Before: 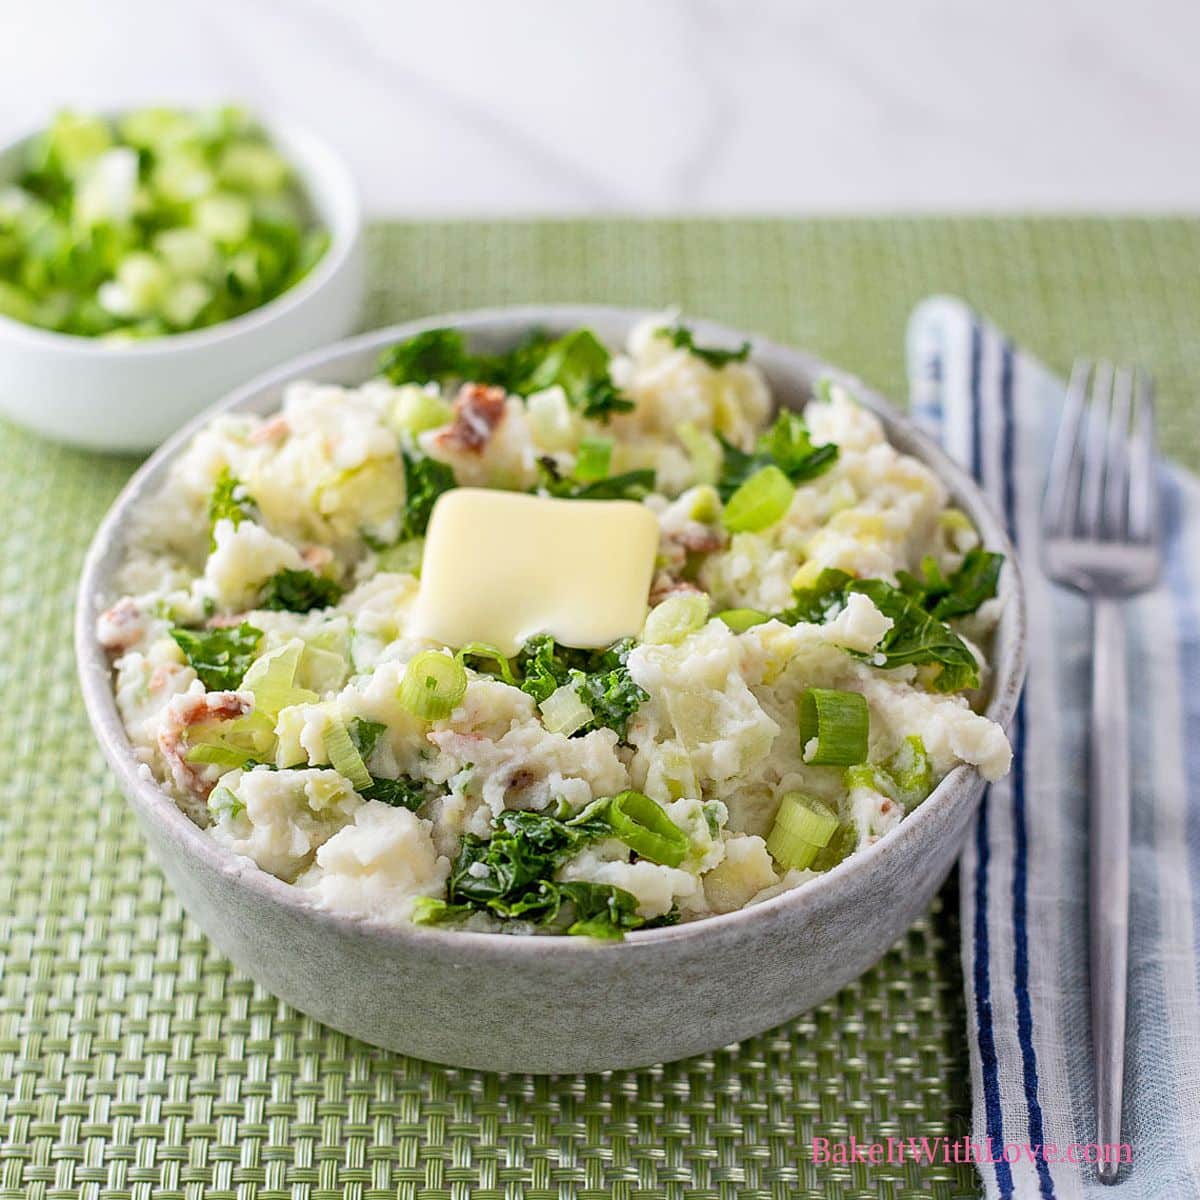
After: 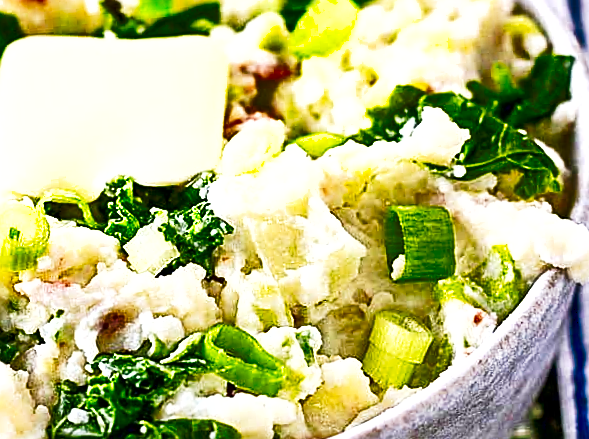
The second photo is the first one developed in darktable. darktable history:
crop: left 35.03%, top 36.625%, right 14.663%, bottom 20.057%
shadows and highlights: low approximation 0.01, soften with gaussian
rotate and perspective: rotation -5°, crop left 0.05, crop right 0.952, crop top 0.11, crop bottom 0.89
white balance: red 1.004, blue 1.024
contrast brightness saturation: brightness -0.2, saturation 0.08
tone curve: curves: ch0 [(0, 0) (0.003, 0.003) (0.011, 0.013) (0.025, 0.028) (0.044, 0.05) (0.069, 0.078) (0.1, 0.113) (0.136, 0.153) (0.177, 0.2) (0.224, 0.271) (0.277, 0.374) (0.335, 0.47) (0.399, 0.574) (0.468, 0.688) (0.543, 0.79) (0.623, 0.859) (0.709, 0.919) (0.801, 0.957) (0.898, 0.978) (1, 1)], preserve colors none
sharpen: radius 2.531, amount 0.628
levels: levels [0, 0.435, 0.917]
